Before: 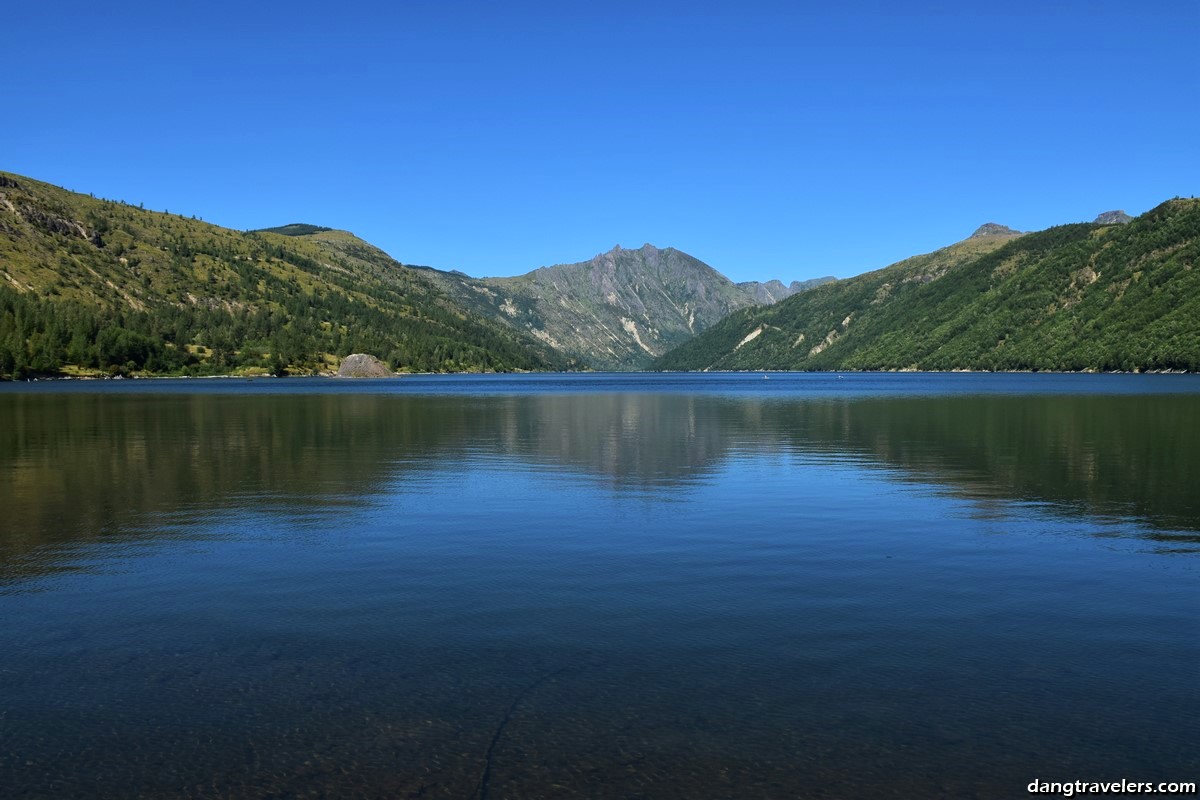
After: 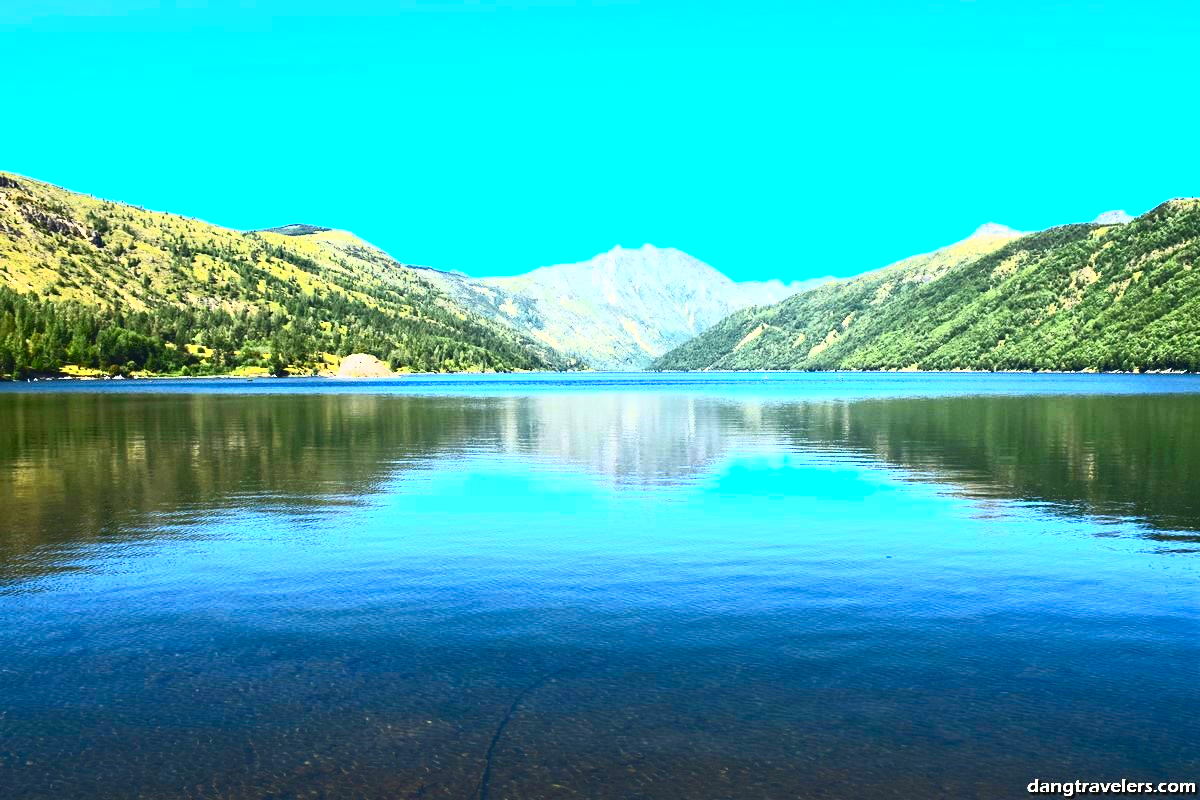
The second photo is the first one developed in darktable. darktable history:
exposure: black level correction 0, exposure 1.291 EV, compensate highlight preservation false
contrast brightness saturation: contrast 0.812, brightness 0.6, saturation 0.574
